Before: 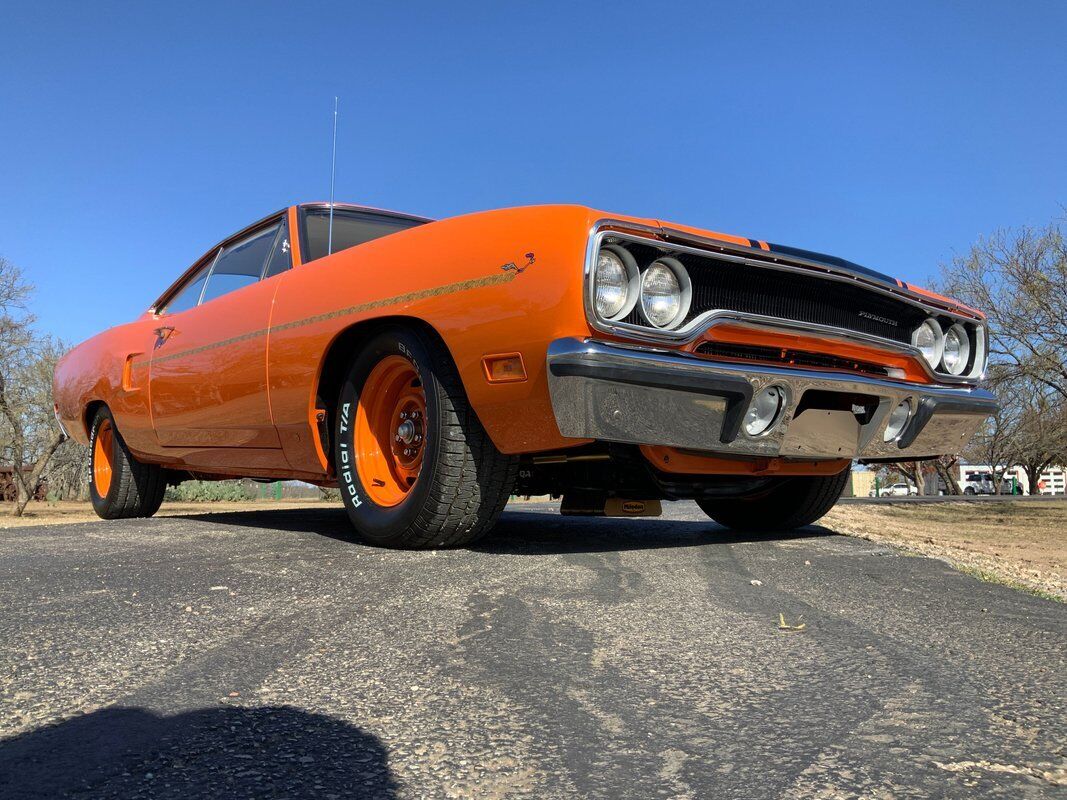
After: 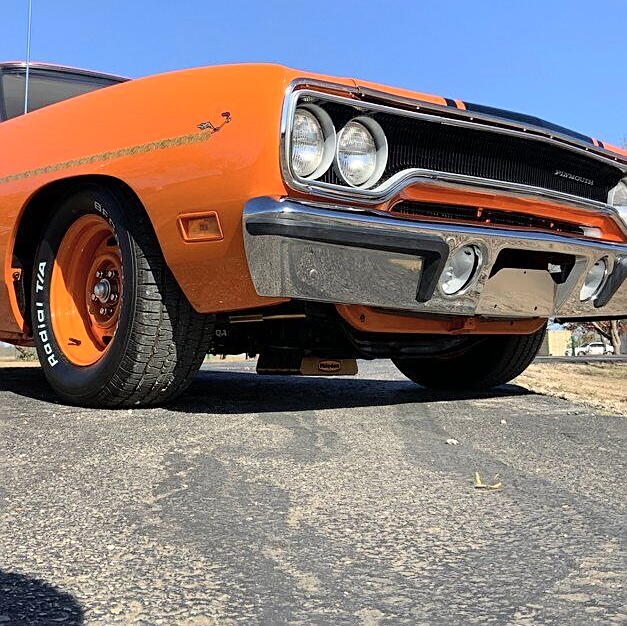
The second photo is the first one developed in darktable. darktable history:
crop and rotate: left 28.532%, top 17.655%, right 12.647%, bottom 4.077%
tone curve: curves: ch0 [(0, 0) (0.526, 0.642) (1, 1)], color space Lab, independent channels, preserve colors none
sharpen: on, module defaults
